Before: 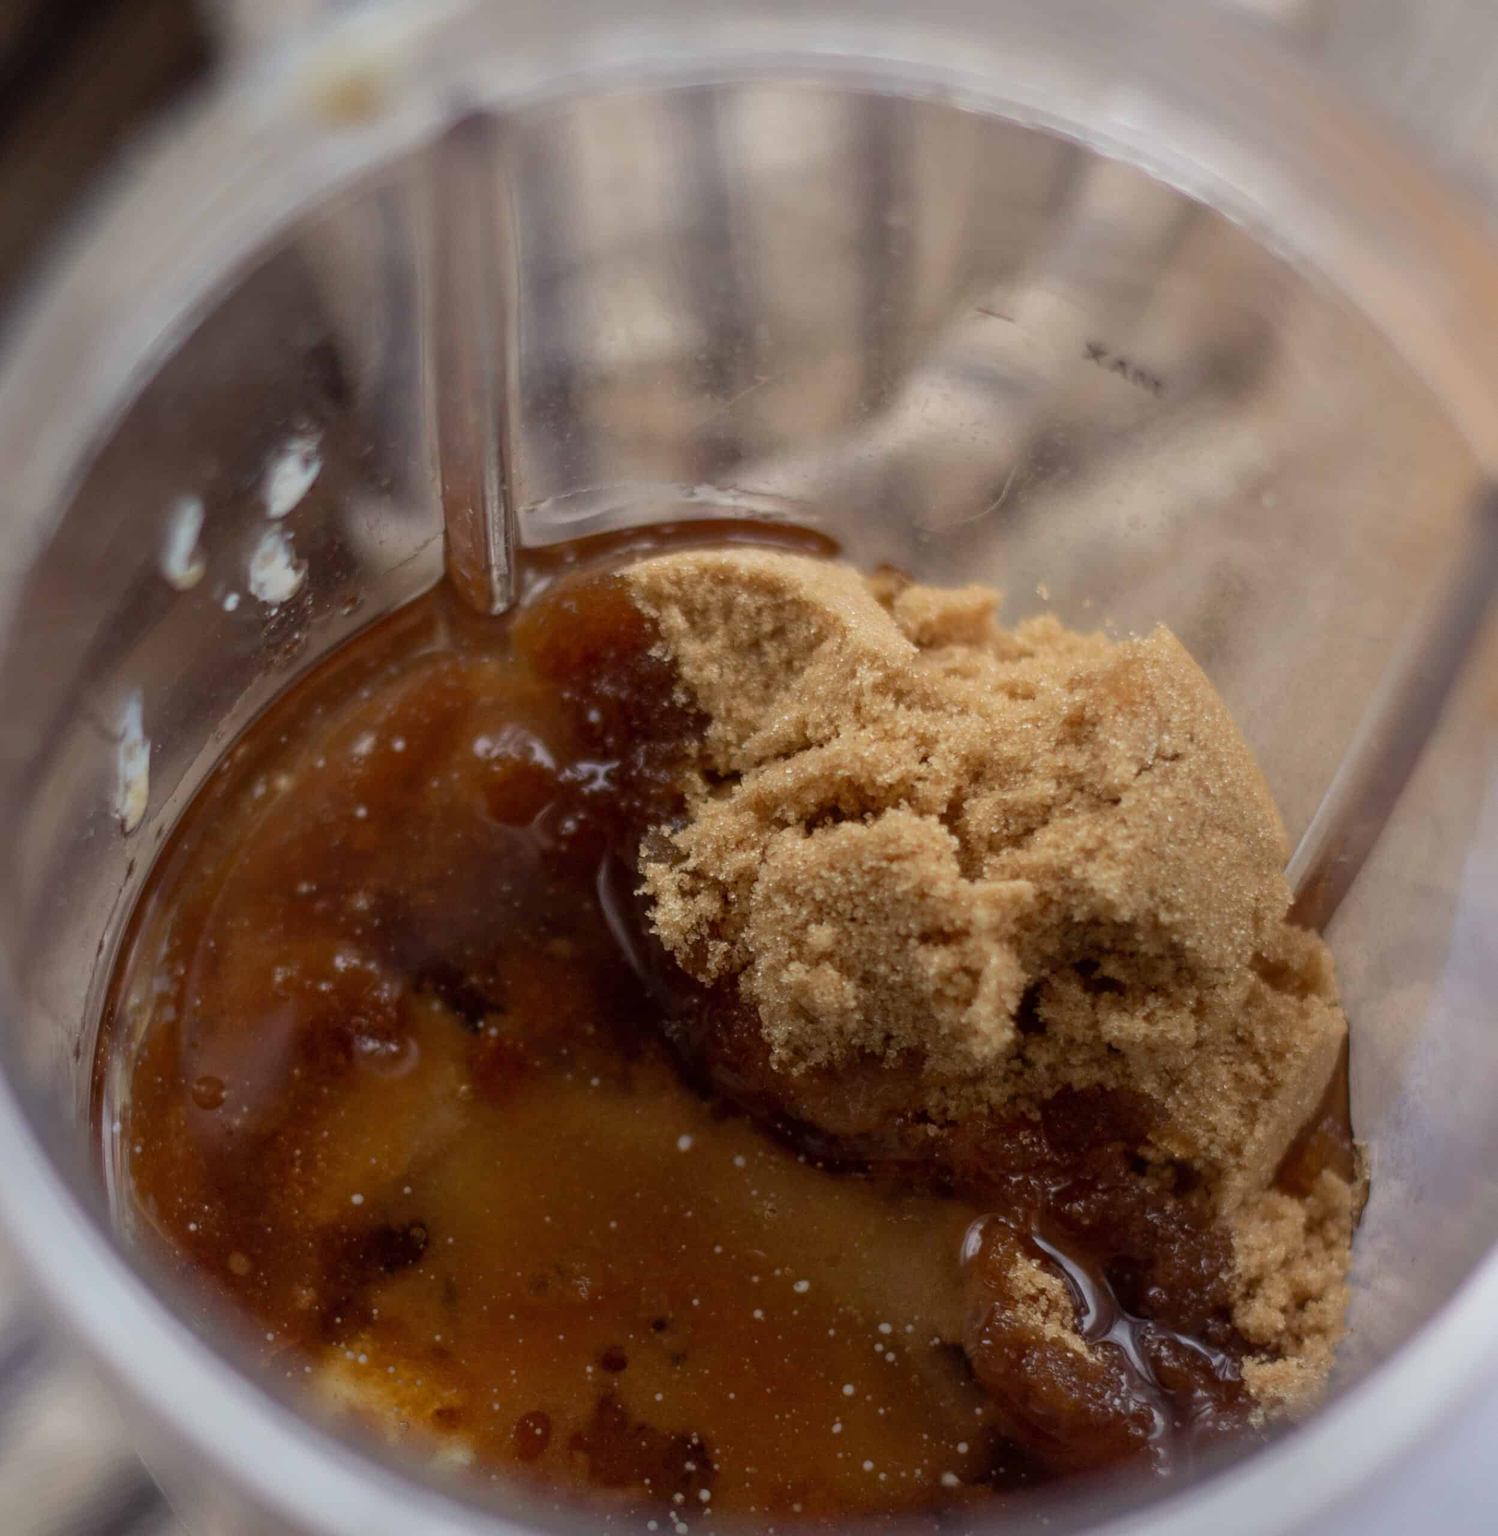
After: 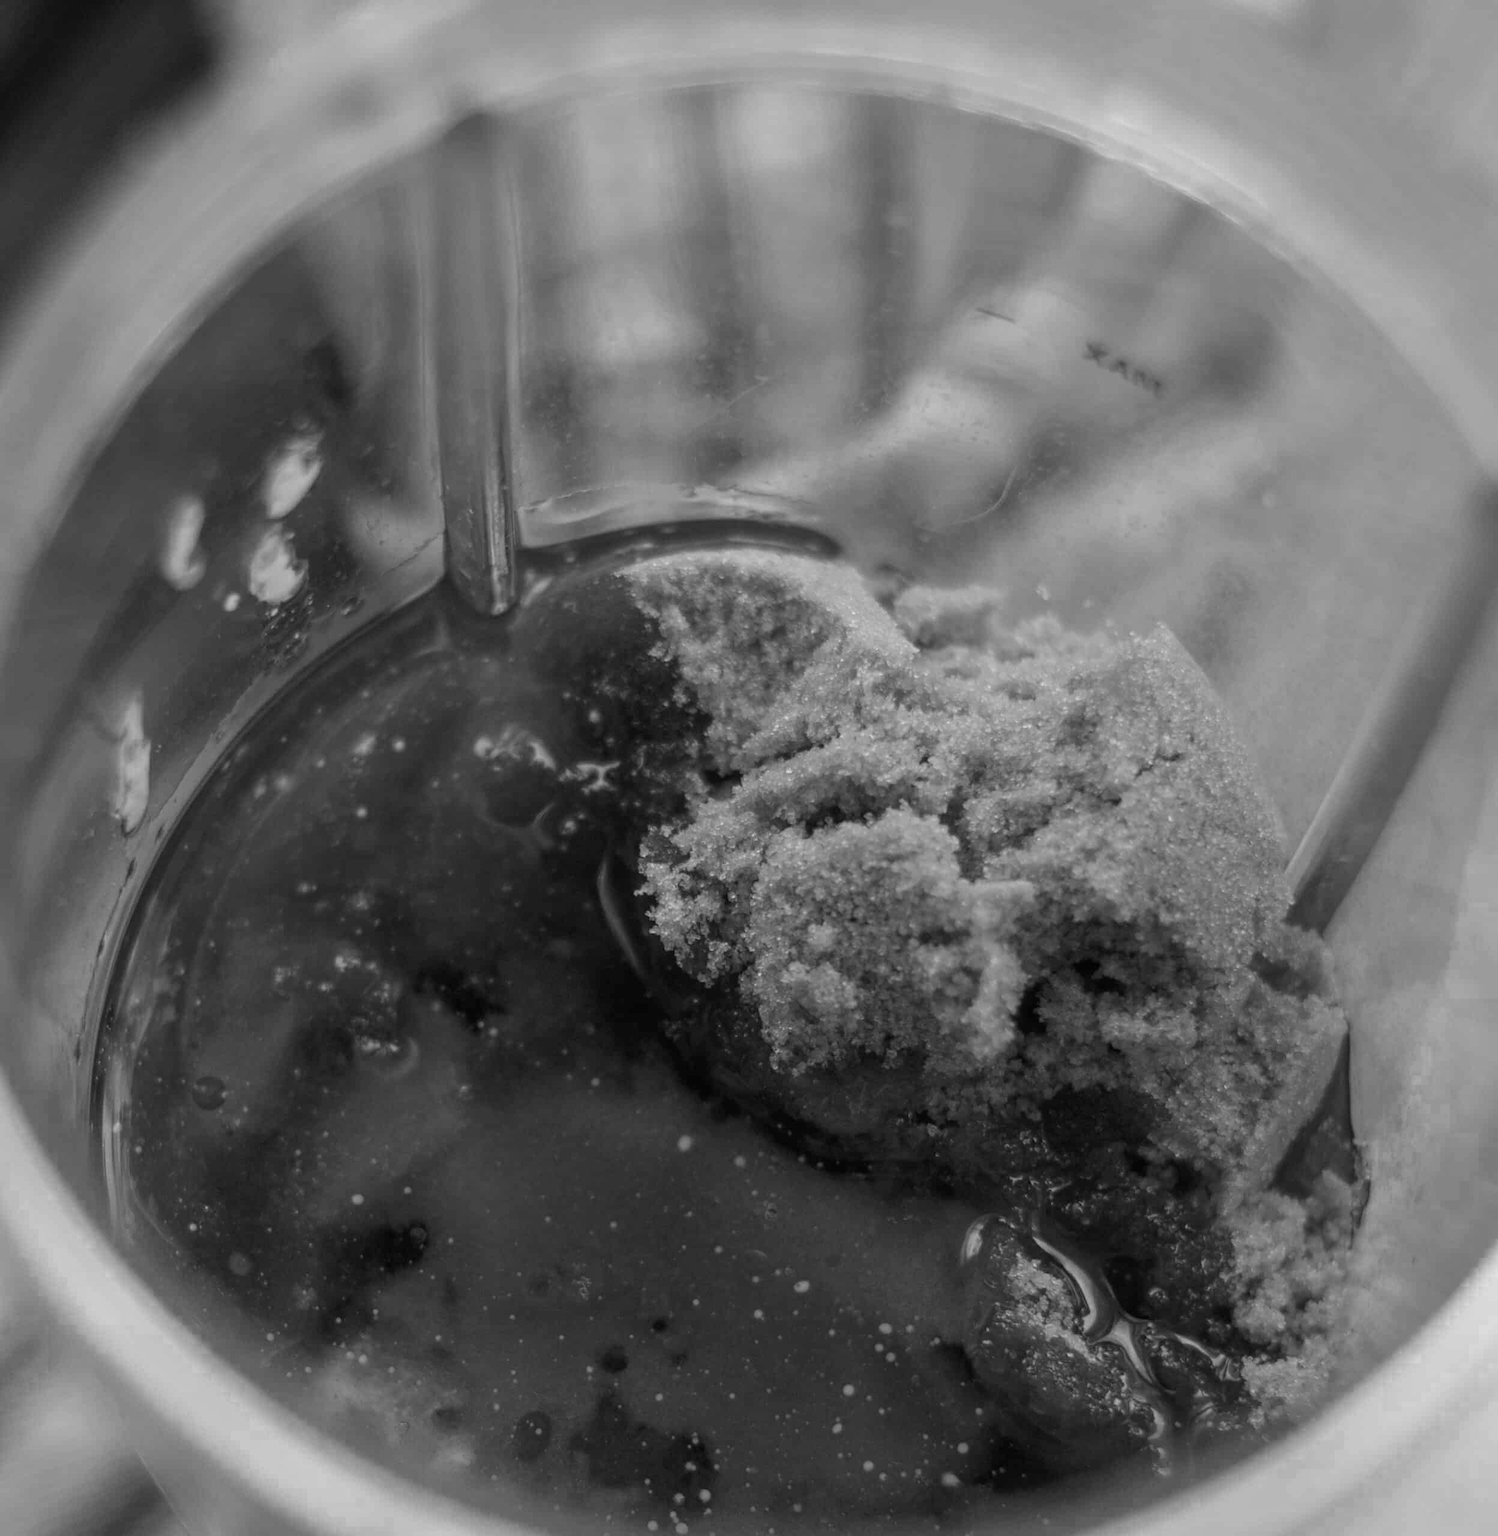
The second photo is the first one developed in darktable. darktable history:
color zones: curves: ch0 [(0, 0.613) (0.01, 0.613) (0.245, 0.448) (0.498, 0.529) (0.642, 0.665) (0.879, 0.777) (0.99, 0.613)]; ch1 [(0, 0) (0.143, 0) (0.286, 0) (0.429, 0) (0.571, 0) (0.714, 0) (0.857, 0)]
local contrast: detail 109%
